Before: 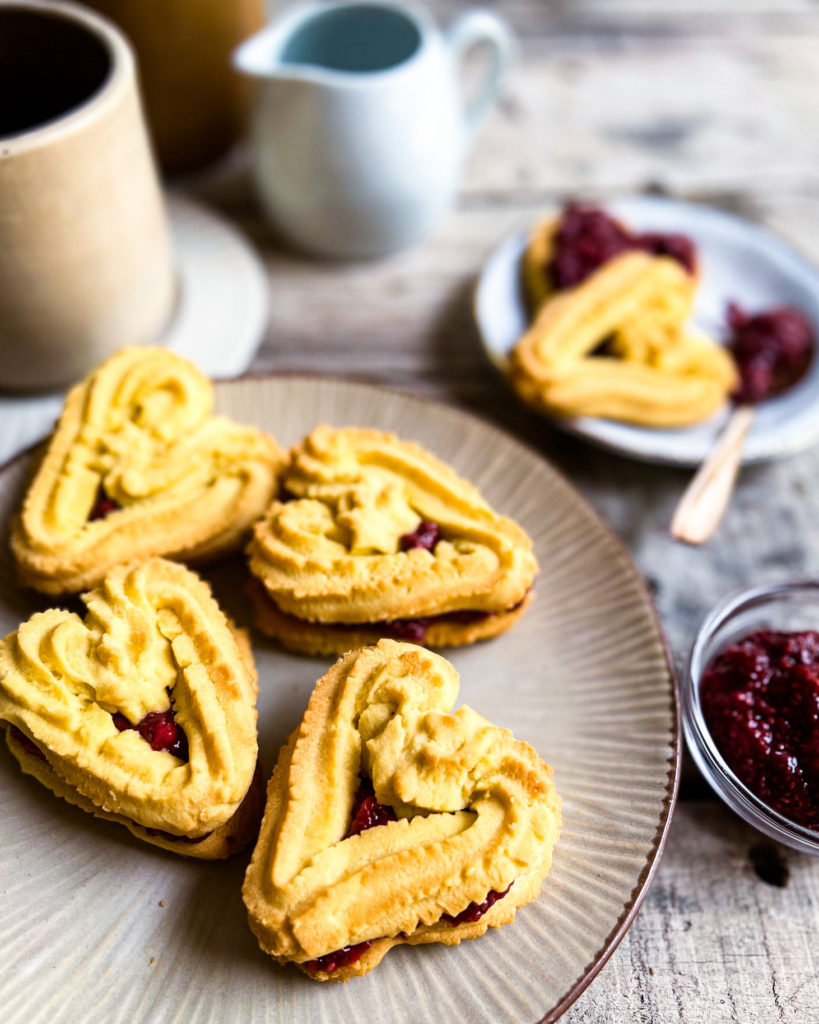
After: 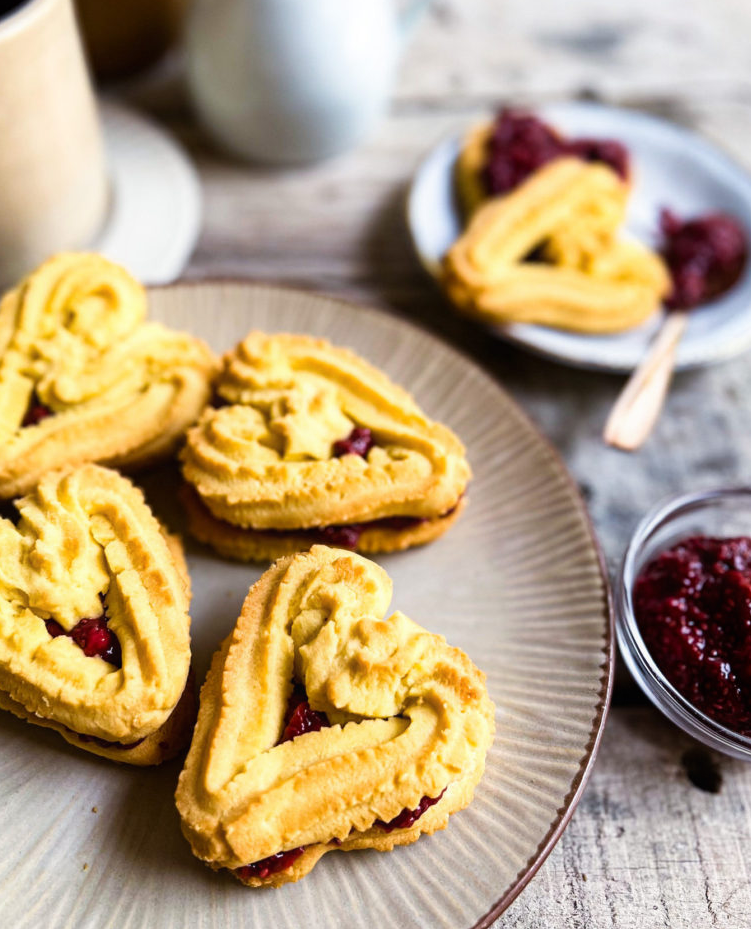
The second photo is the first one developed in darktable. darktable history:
crop and rotate: left 8.262%, top 9.226%
contrast equalizer: y [[0.5, 0.5, 0.468, 0.5, 0.5, 0.5], [0.5 ×6], [0.5 ×6], [0 ×6], [0 ×6]]
